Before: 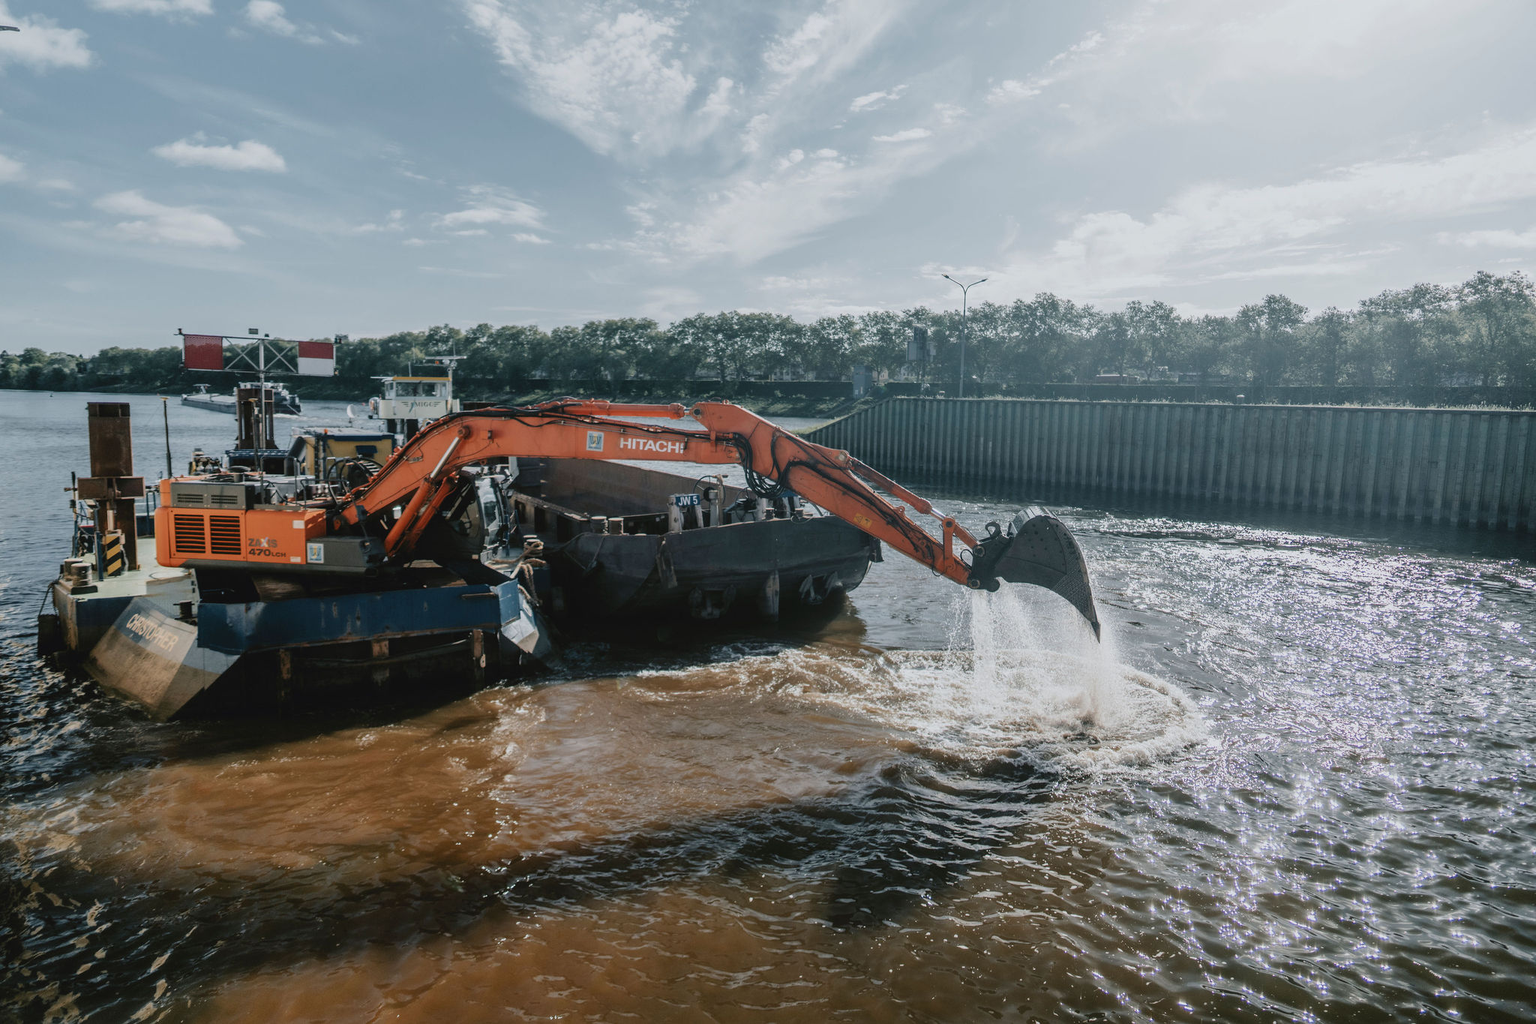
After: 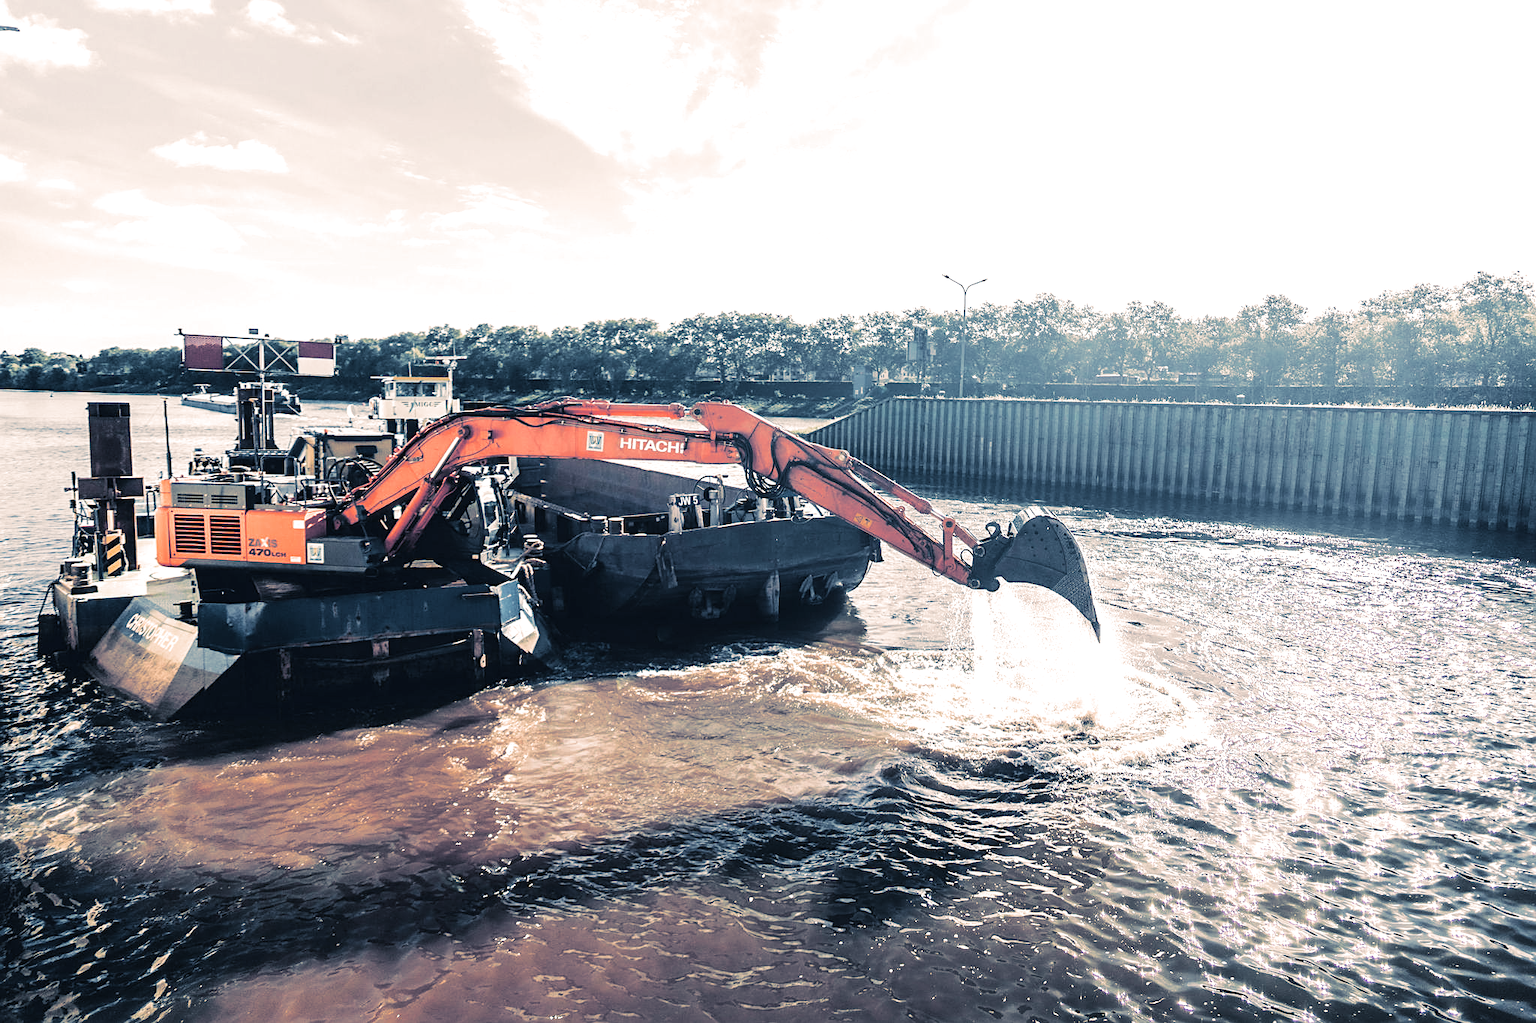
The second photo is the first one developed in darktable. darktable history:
sharpen: on, module defaults
tone curve: curves: ch0 [(0.003, 0) (0.066, 0.023) (0.149, 0.094) (0.264, 0.238) (0.395, 0.401) (0.517, 0.553) (0.716, 0.743) (0.813, 0.846) (1, 1)]; ch1 [(0, 0) (0.164, 0.115) (0.337, 0.332) (0.39, 0.398) (0.464, 0.461) (0.501, 0.5) (0.521, 0.529) (0.571, 0.588) (0.652, 0.681) (0.733, 0.749) (0.811, 0.796) (1, 1)]; ch2 [(0, 0) (0.337, 0.382) (0.464, 0.476) (0.501, 0.502) (0.527, 0.54) (0.556, 0.567) (0.6, 0.59) (0.687, 0.675) (1, 1)], color space Lab, independent channels, preserve colors none
exposure: black level correction 0, exposure 1.173 EV, compensate exposure bias true, compensate highlight preservation false
split-toning: shadows › hue 226.8°, shadows › saturation 0.56, highlights › hue 28.8°, balance -40, compress 0%
